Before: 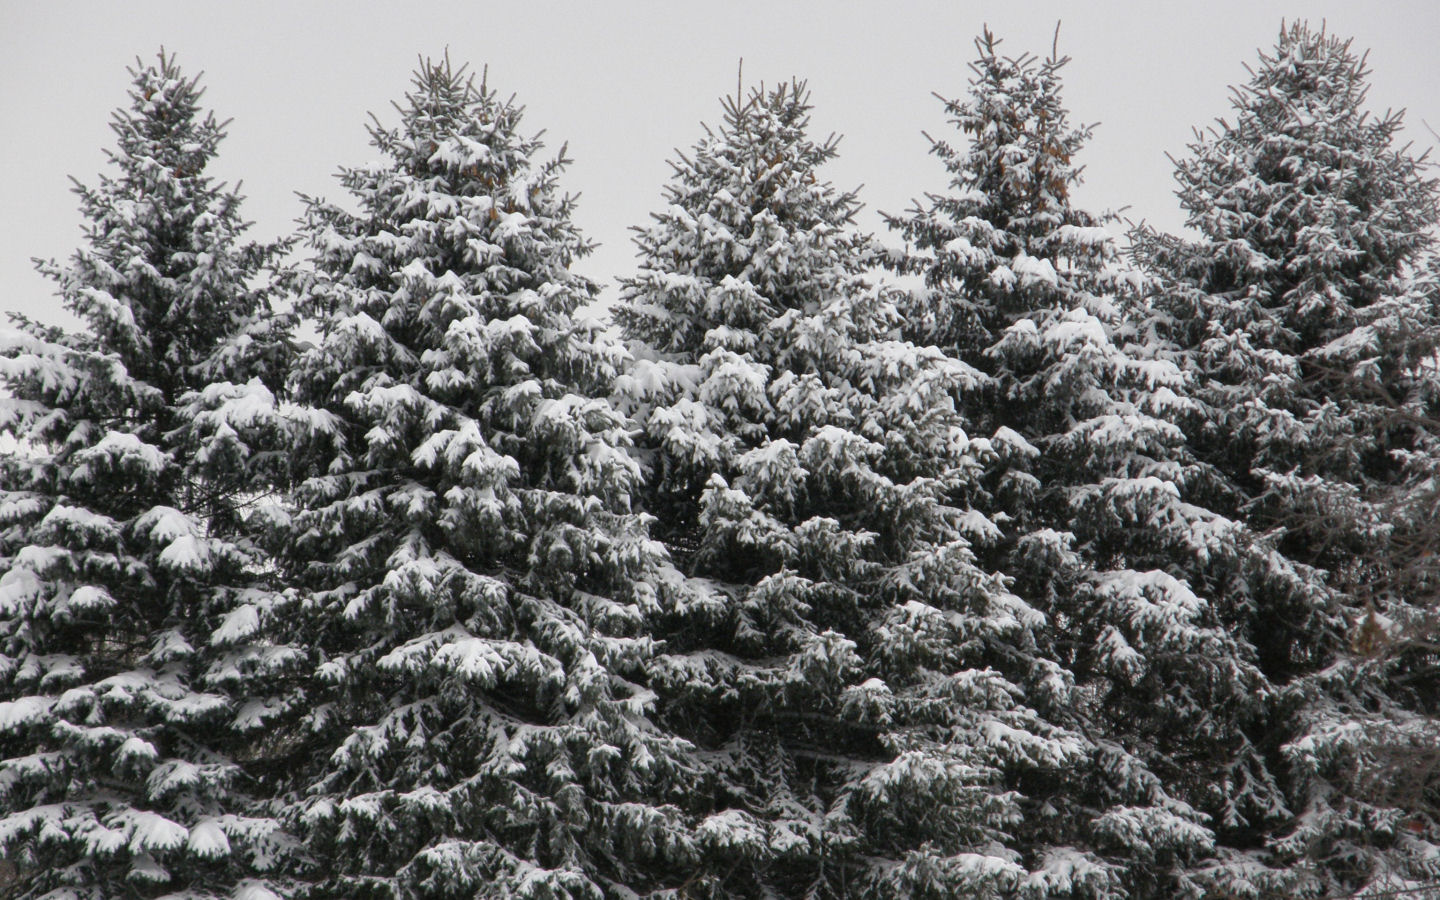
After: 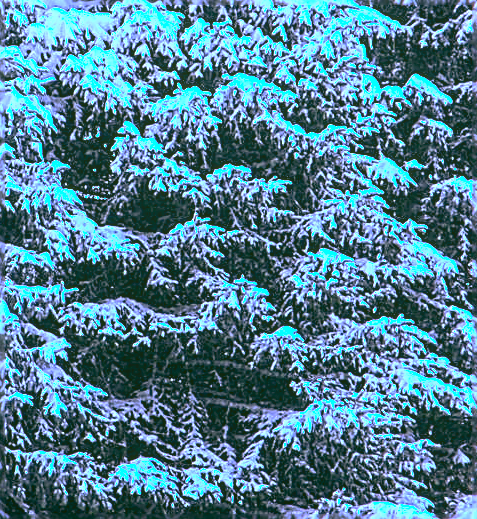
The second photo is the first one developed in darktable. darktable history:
white balance: red 0.98, blue 1.61
exposure: black level correction 0, exposure 1.2 EV, compensate exposure bias true, compensate highlight preservation false
crop: left 40.878%, top 39.176%, right 25.993%, bottom 3.081%
rgb curve: curves: ch0 [(0.123, 0.061) (0.995, 0.887)]; ch1 [(0.06, 0.116) (1, 0.906)]; ch2 [(0, 0) (0.824, 0.69) (1, 1)], mode RGB, independent channels, compensate middle gray true
sharpen: amount 2
local contrast: on, module defaults
